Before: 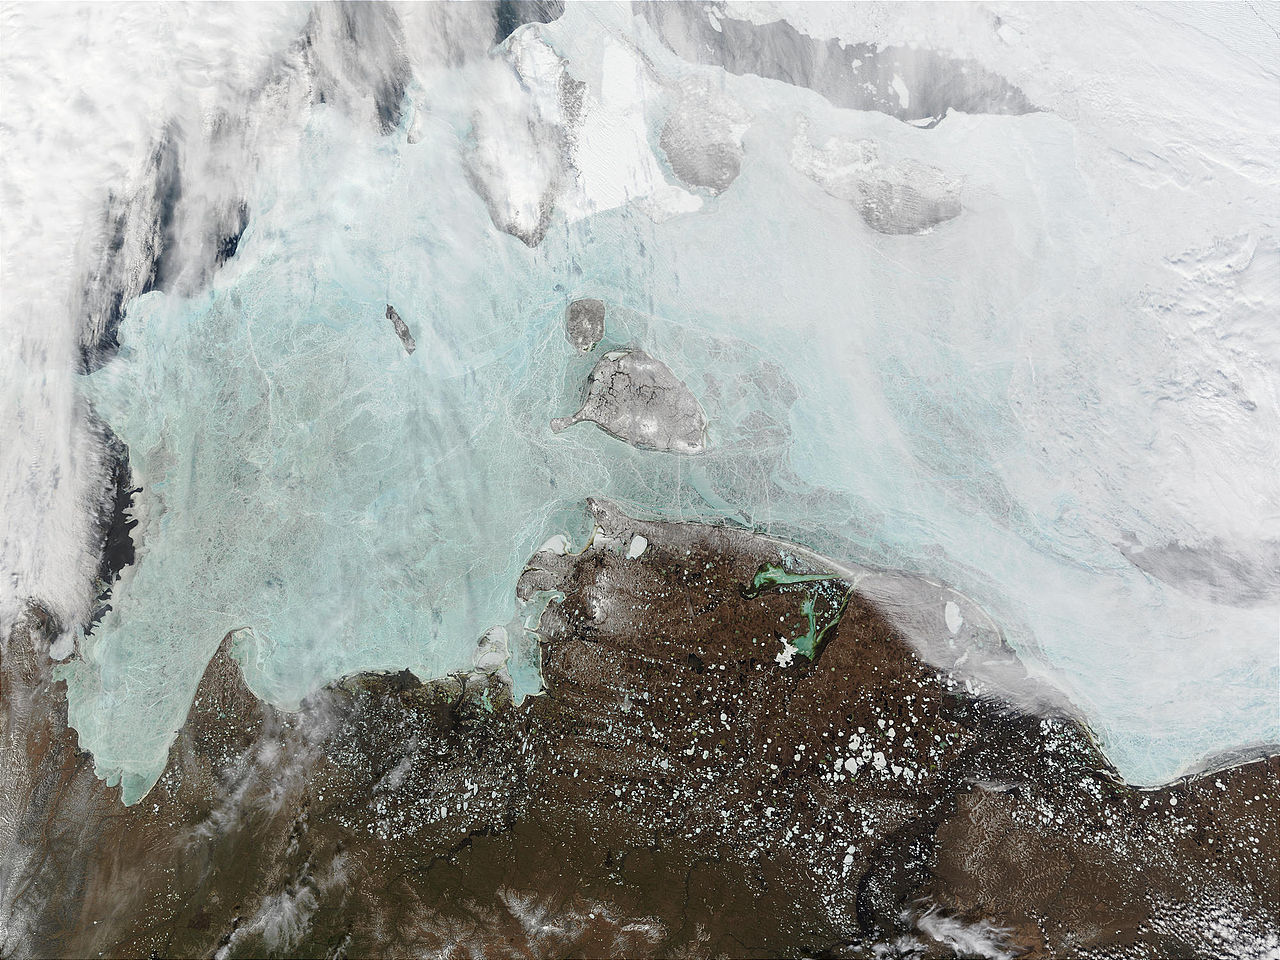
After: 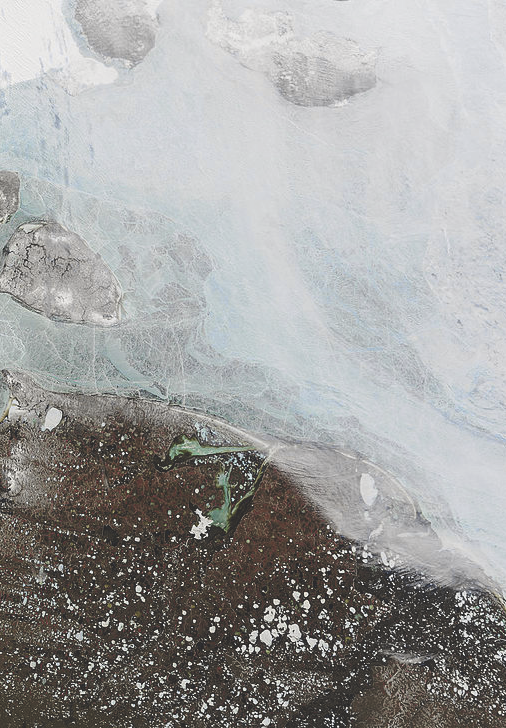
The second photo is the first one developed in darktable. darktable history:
velvia: strength 9.25%
exposure: black level correction -0.03, compensate highlight preservation false
crop: left 45.721%, top 13.393%, right 14.118%, bottom 10.01%
tone curve: curves: ch0 [(0, 0) (0.087, 0.054) (0.281, 0.245) (0.532, 0.514) (0.835, 0.818) (0.994, 0.955)]; ch1 [(0, 0) (0.27, 0.195) (0.406, 0.435) (0.452, 0.474) (0.495, 0.5) (0.514, 0.508) (0.537, 0.556) (0.654, 0.689) (1, 1)]; ch2 [(0, 0) (0.269, 0.299) (0.459, 0.441) (0.498, 0.499) (0.523, 0.52) (0.551, 0.549) (0.633, 0.625) (0.659, 0.681) (0.718, 0.764) (1, 1)], color space Lab, independent channels, preserve colors none
